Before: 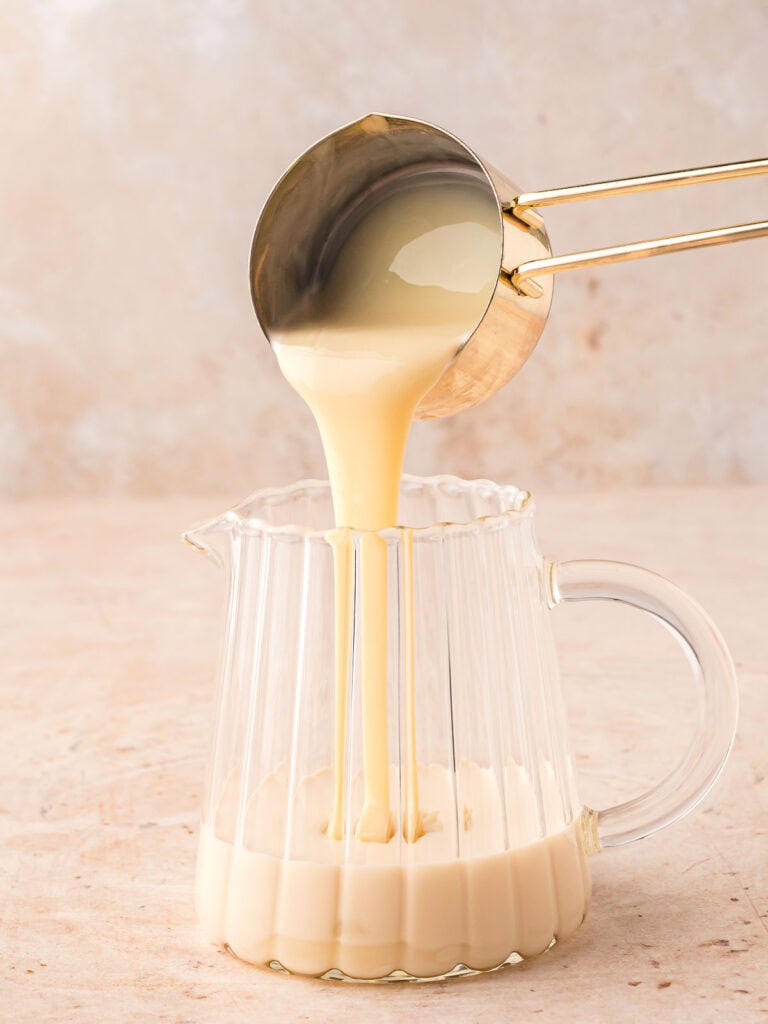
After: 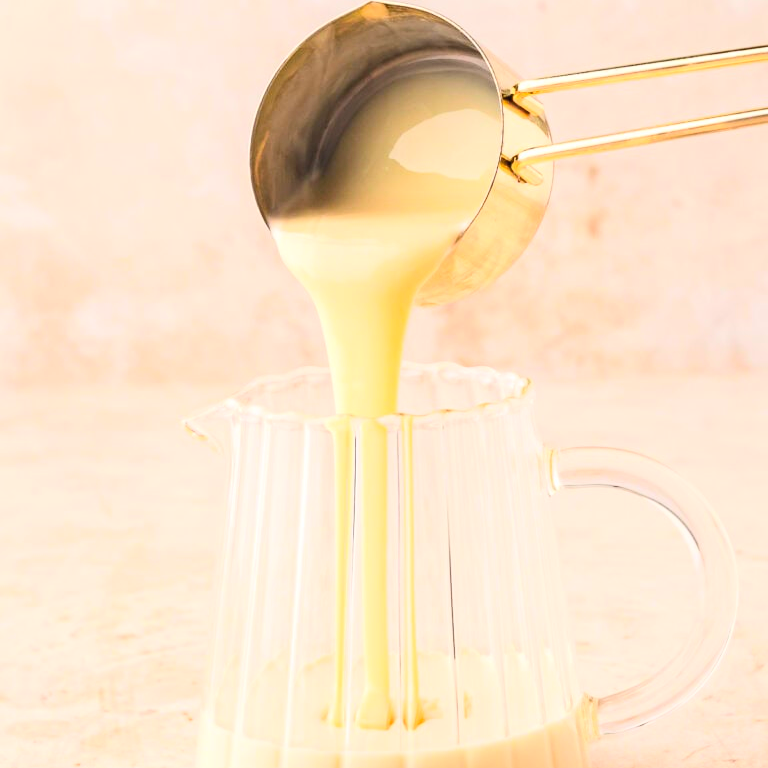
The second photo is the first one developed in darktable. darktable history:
contrast brightness saturation: contrast 0.24, brightness 0.26, saturation 0.39
crop: top 11.038%, bottom 13.962%
